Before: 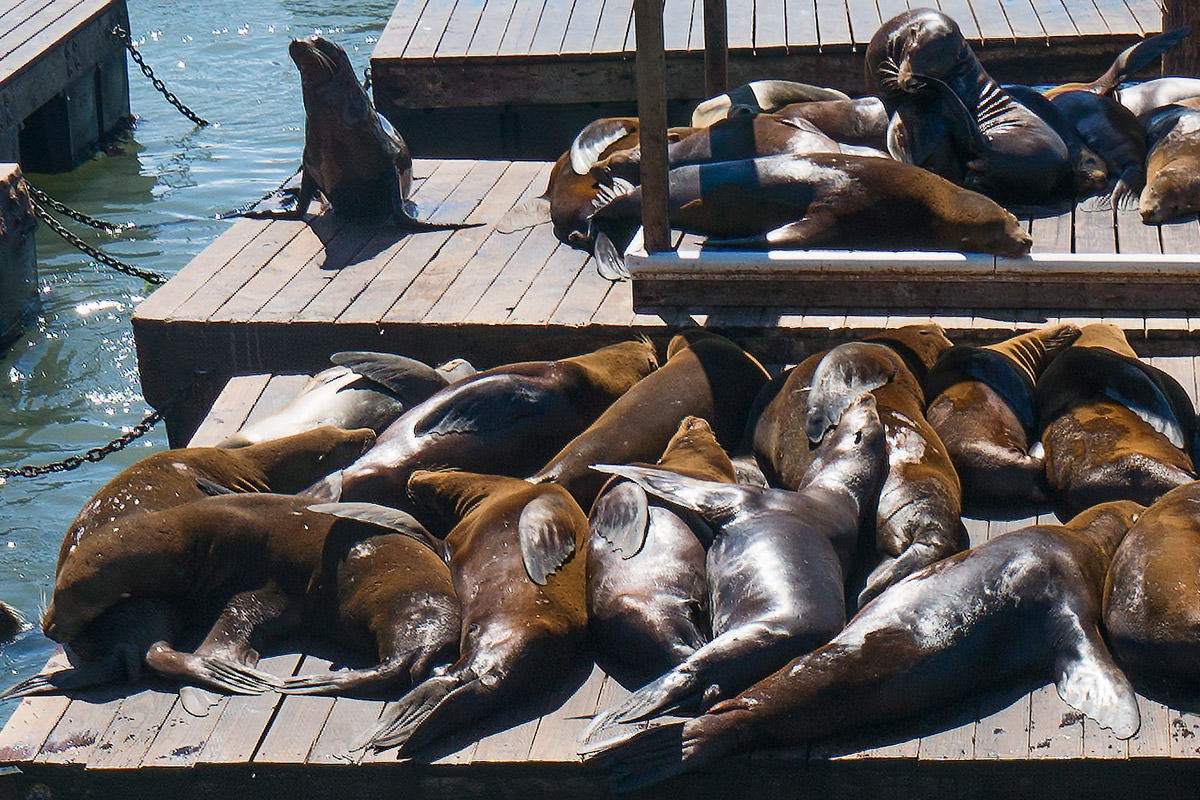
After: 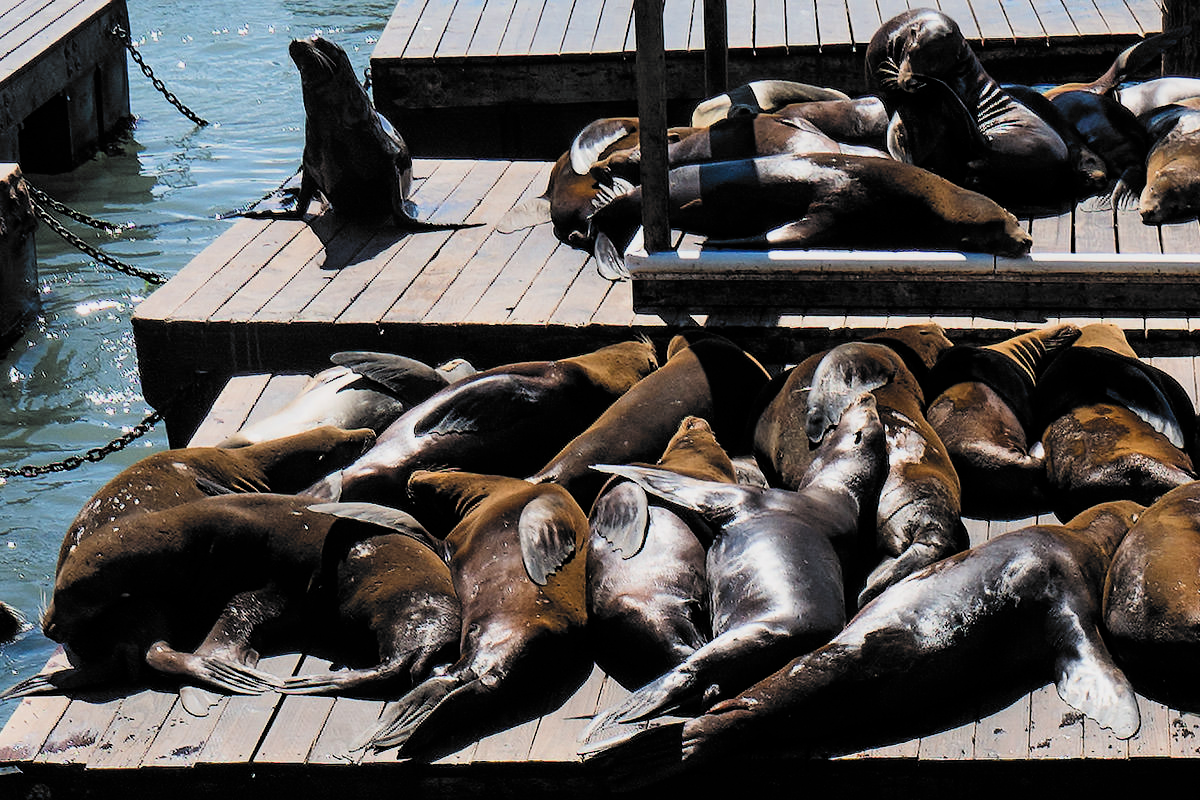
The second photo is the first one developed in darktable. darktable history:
filmic rgb: black relative exposure -5.12 EV, white relative exposure 3.21 EV, threshold 5.95 EV, hardness 3.44, contrast 1.187, highlights saturation mix -49.74%, color science v6 (2022), enable highlight reconstruction true
